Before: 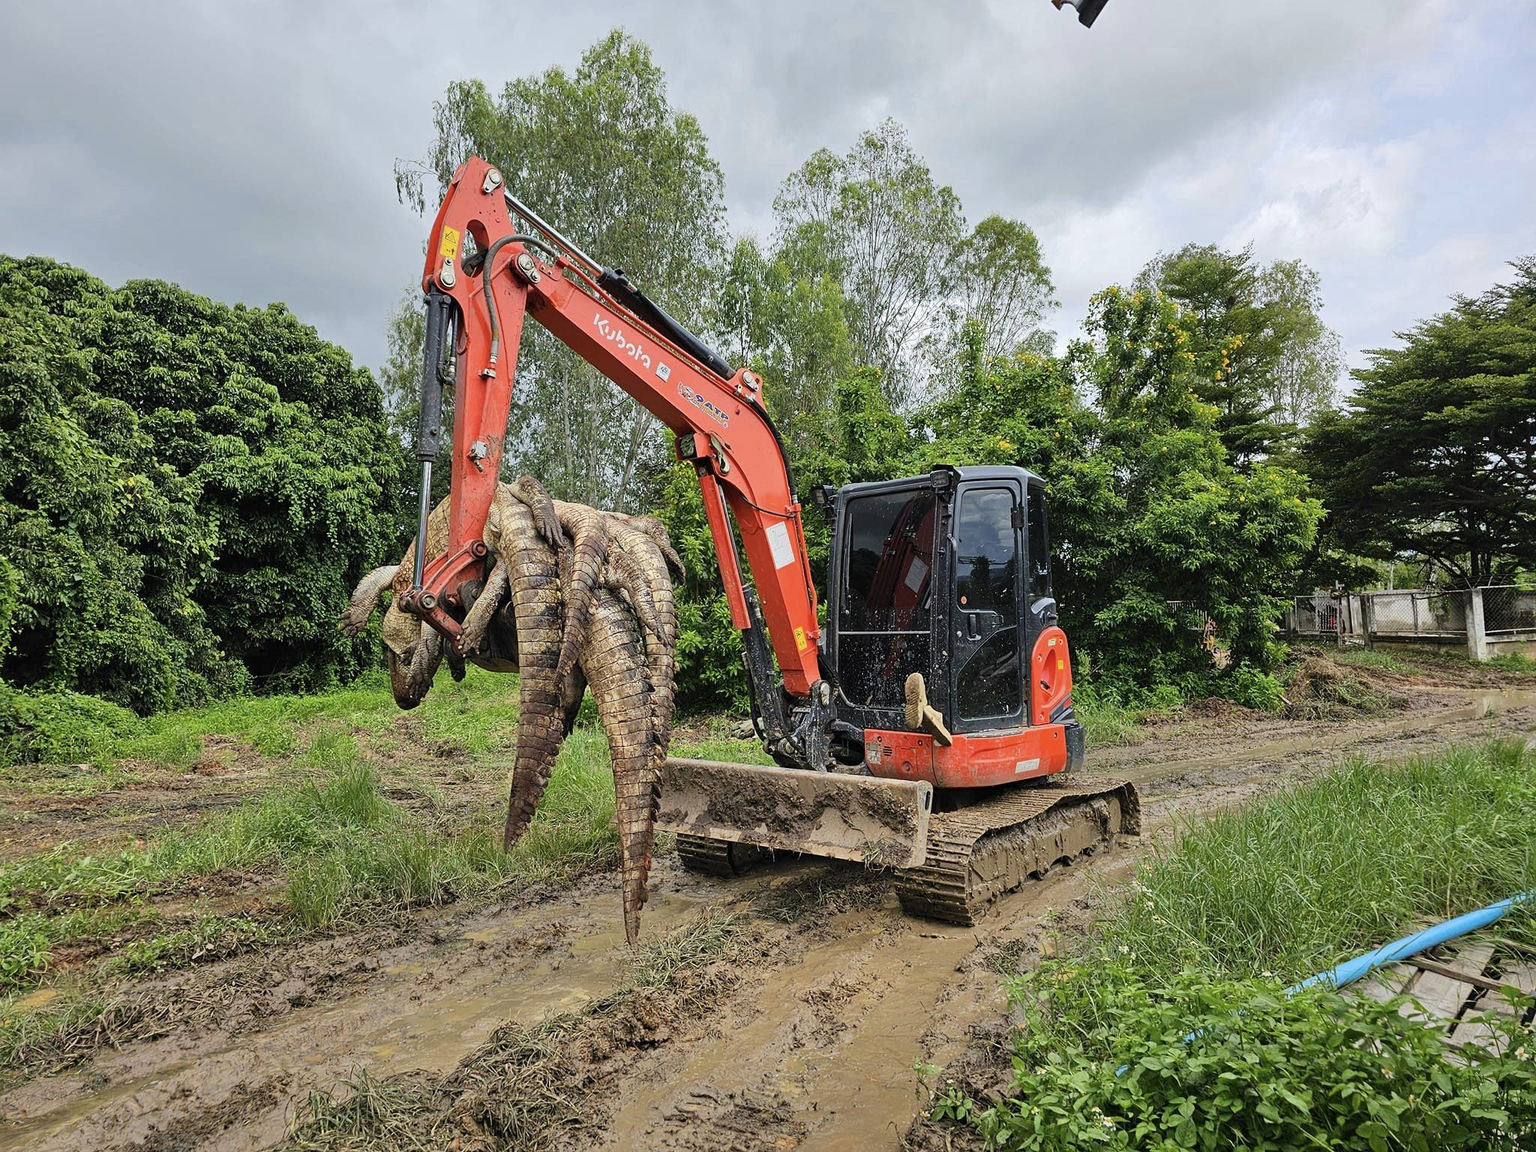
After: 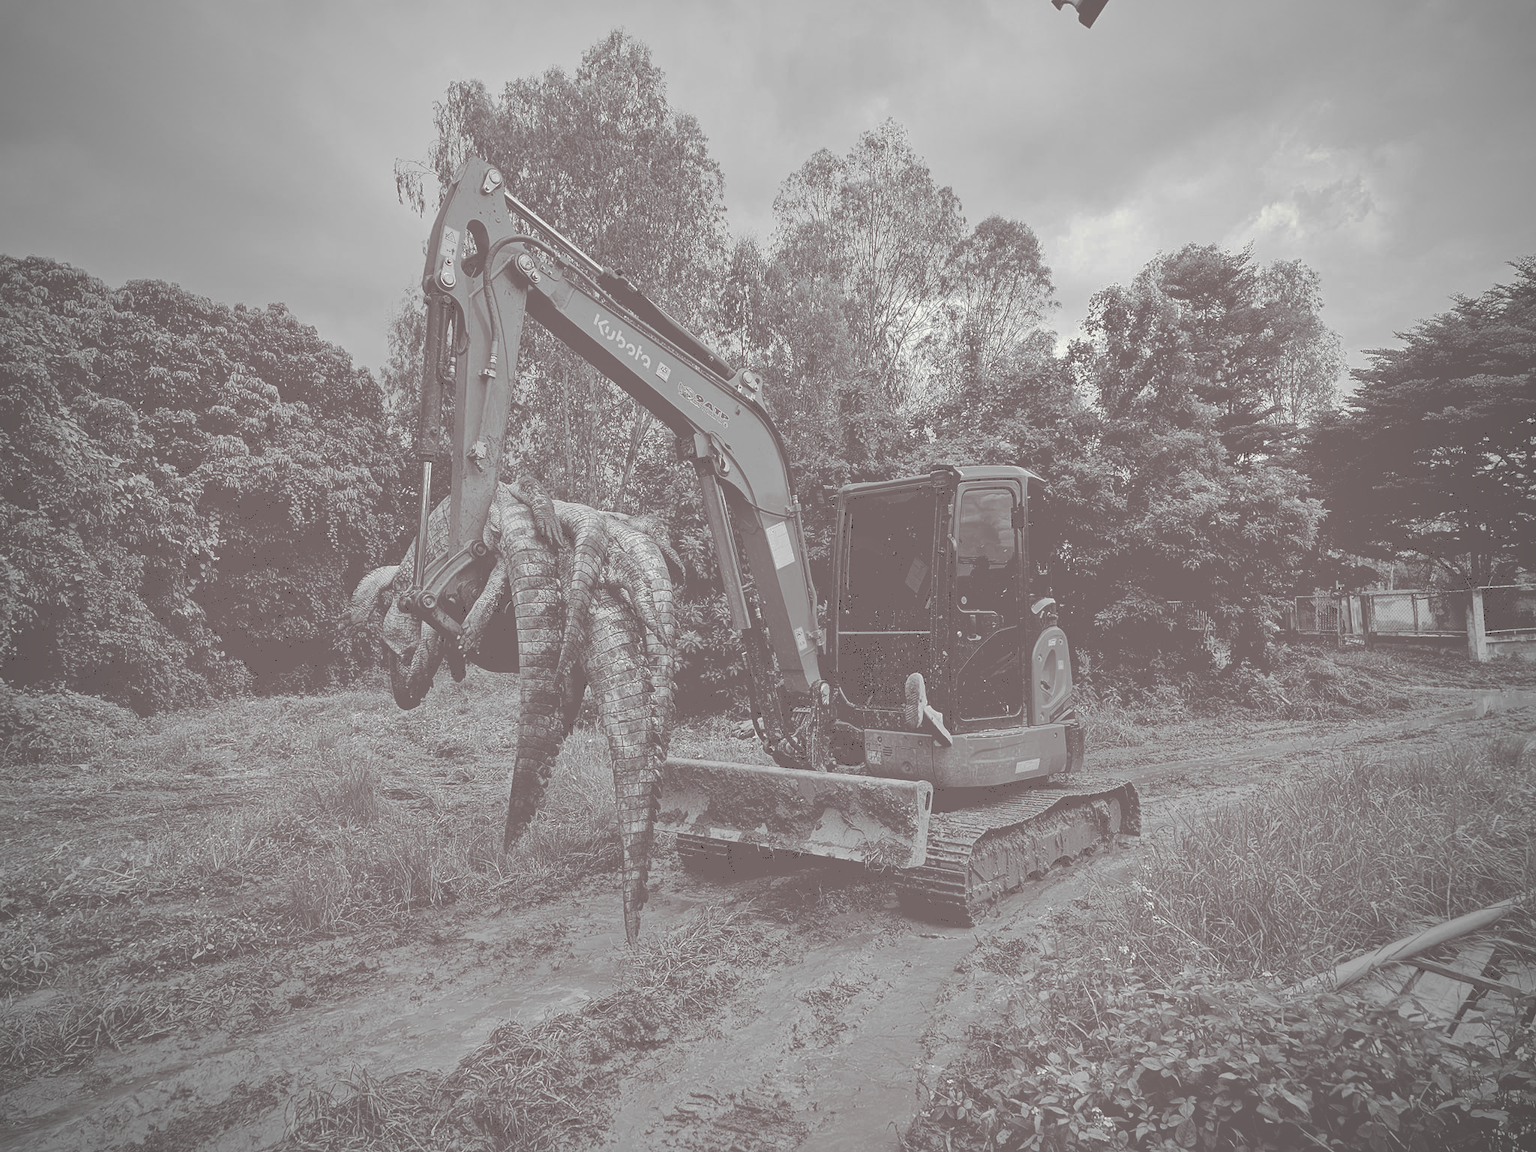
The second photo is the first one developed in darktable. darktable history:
monochrome: a -35.87, b 49.73, size 1.7
split-toning: shadows › saturation 0.2
vignetting: fall-off start 71.74%
tone curve: curves: ch0 [(0, 0) (0.003, 0.464) (0.011, 0.464) (0.025, 0.464) (0.044, 0.464) (0.069, 0.464) (0.1, 0.463) (0.136, 0.463) (0.177, 0.464) (0.224, 0.469) (0.277, 0.482) (0.335, 0.501) (0.399, 0.53) (0.468, 0.567) (0.543, 0.61) (0.623, 0.663) (0.709, 0.718) (0.801, 0.779) (0.898, 0.842) (1, 1)], preserve colors none
